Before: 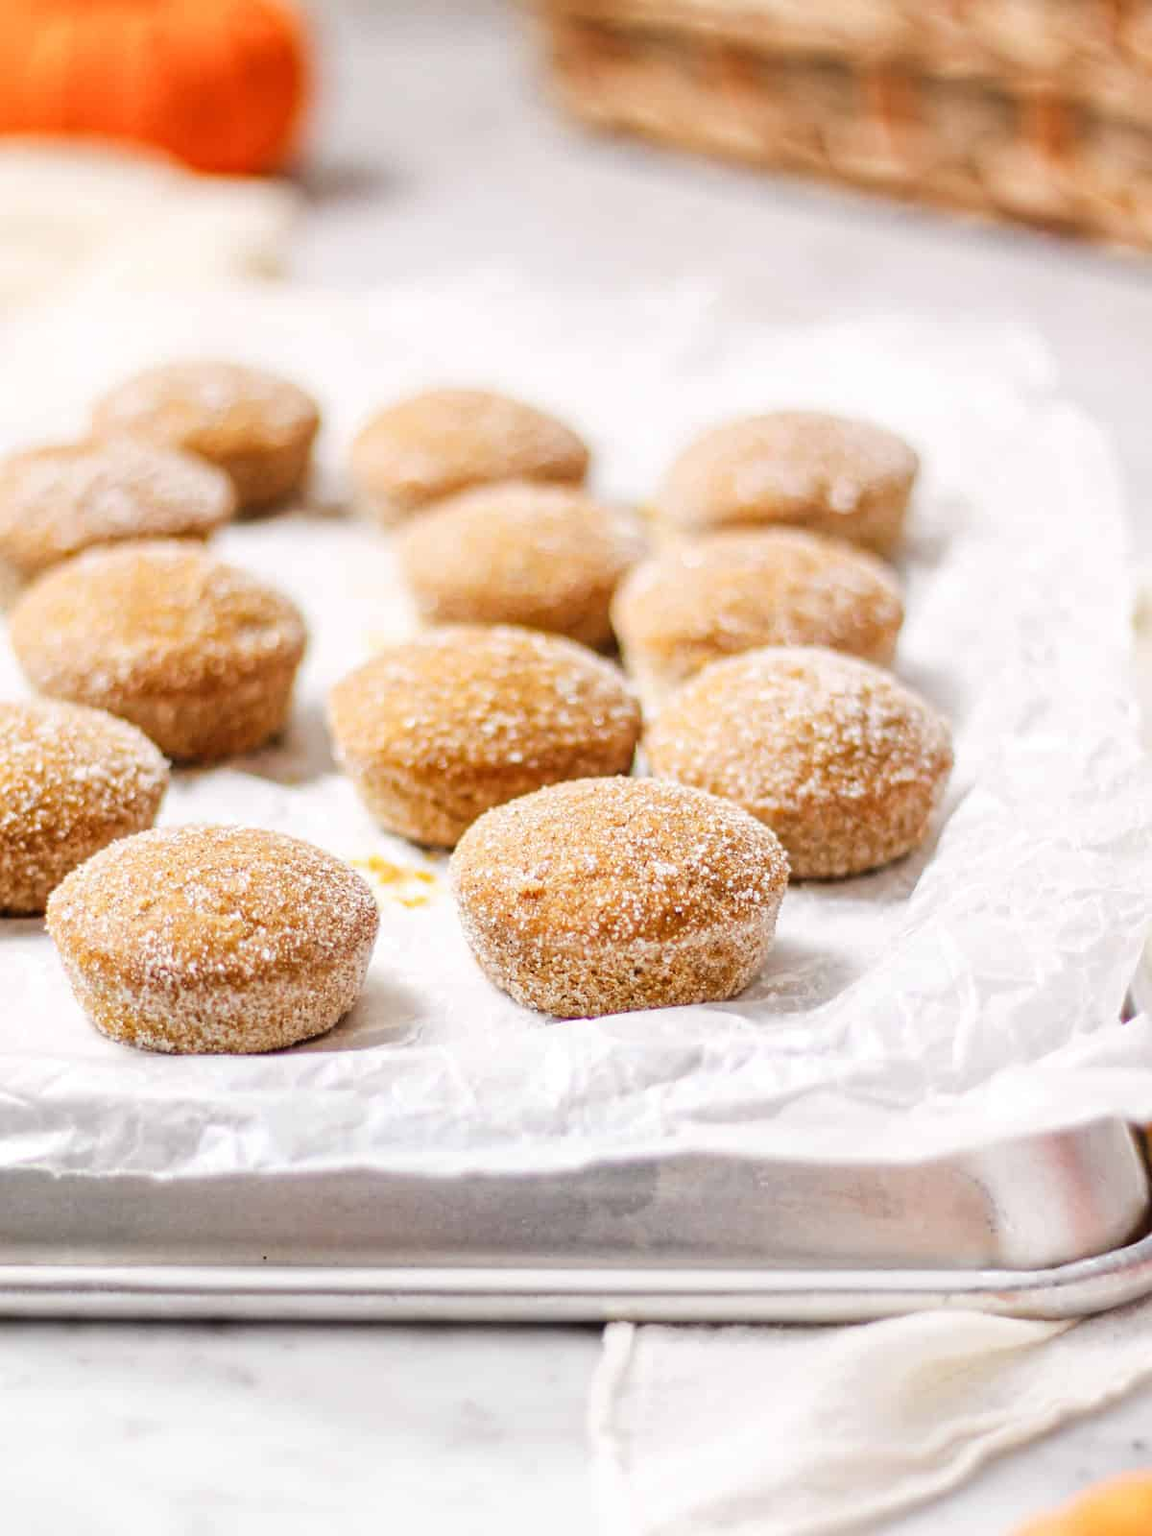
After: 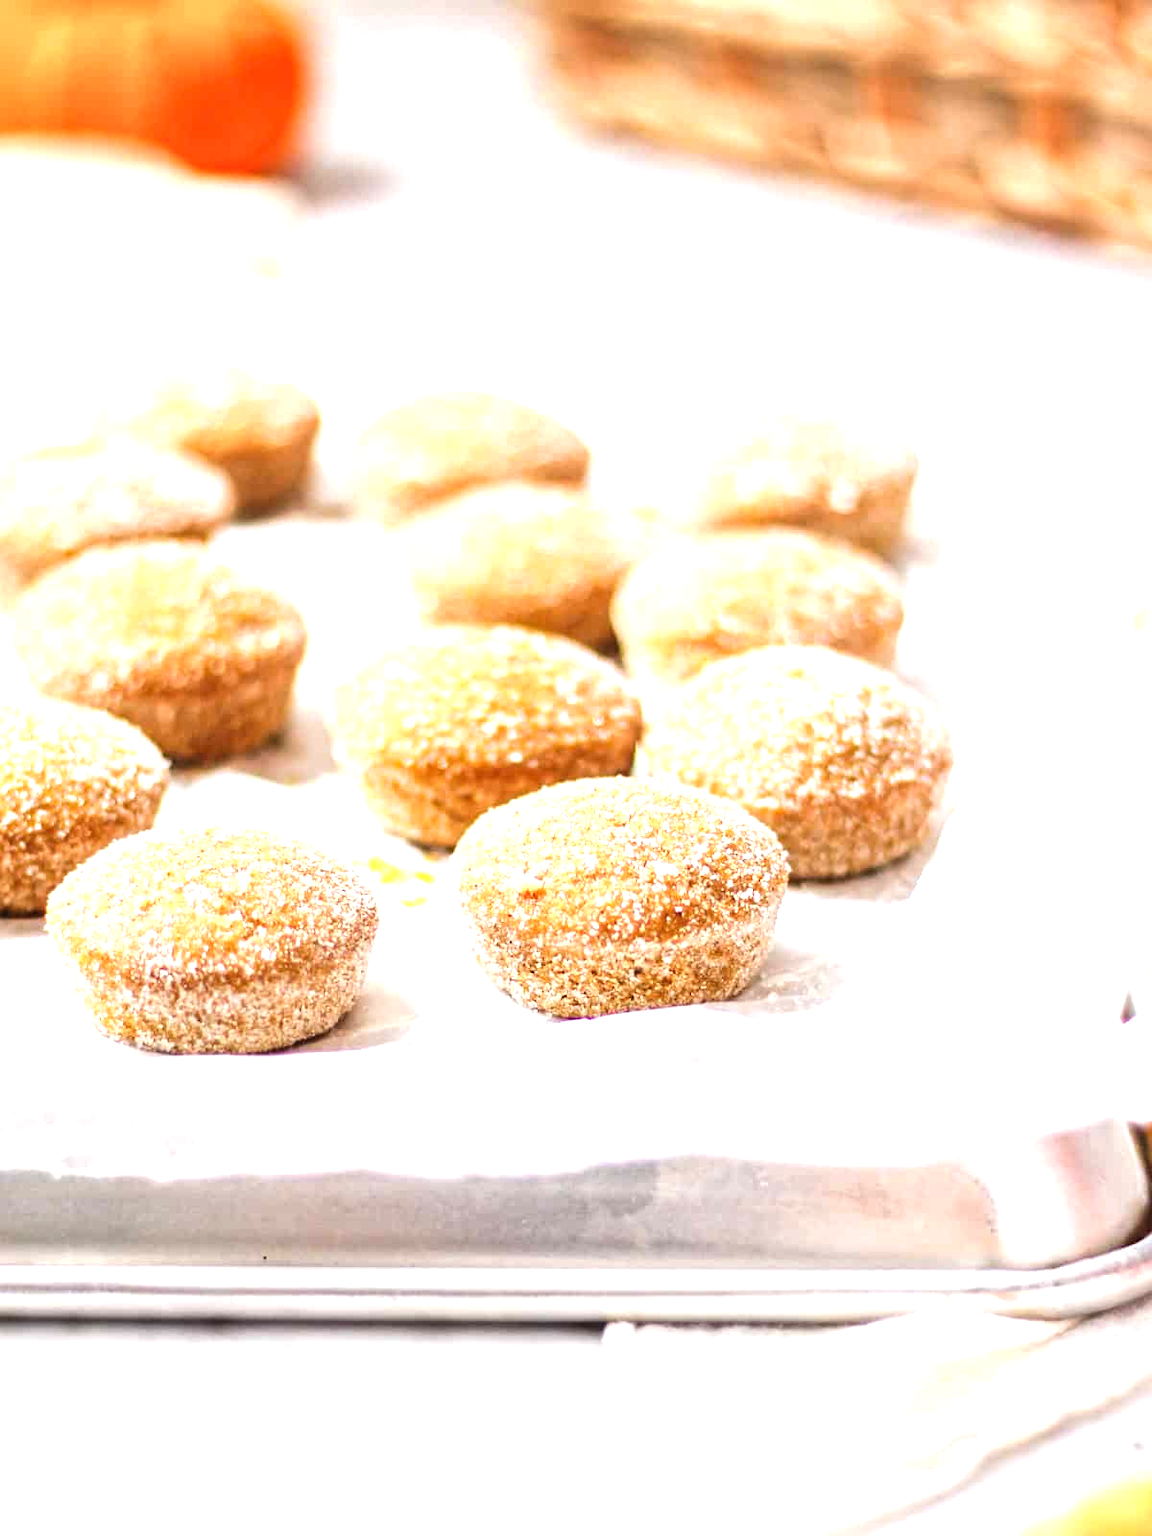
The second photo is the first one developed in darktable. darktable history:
tone equalizer: on, module defaults
exposure: black level correction 0, exposure 0.9 EV, compensate exposure bias true, compensate highlight preservation false
